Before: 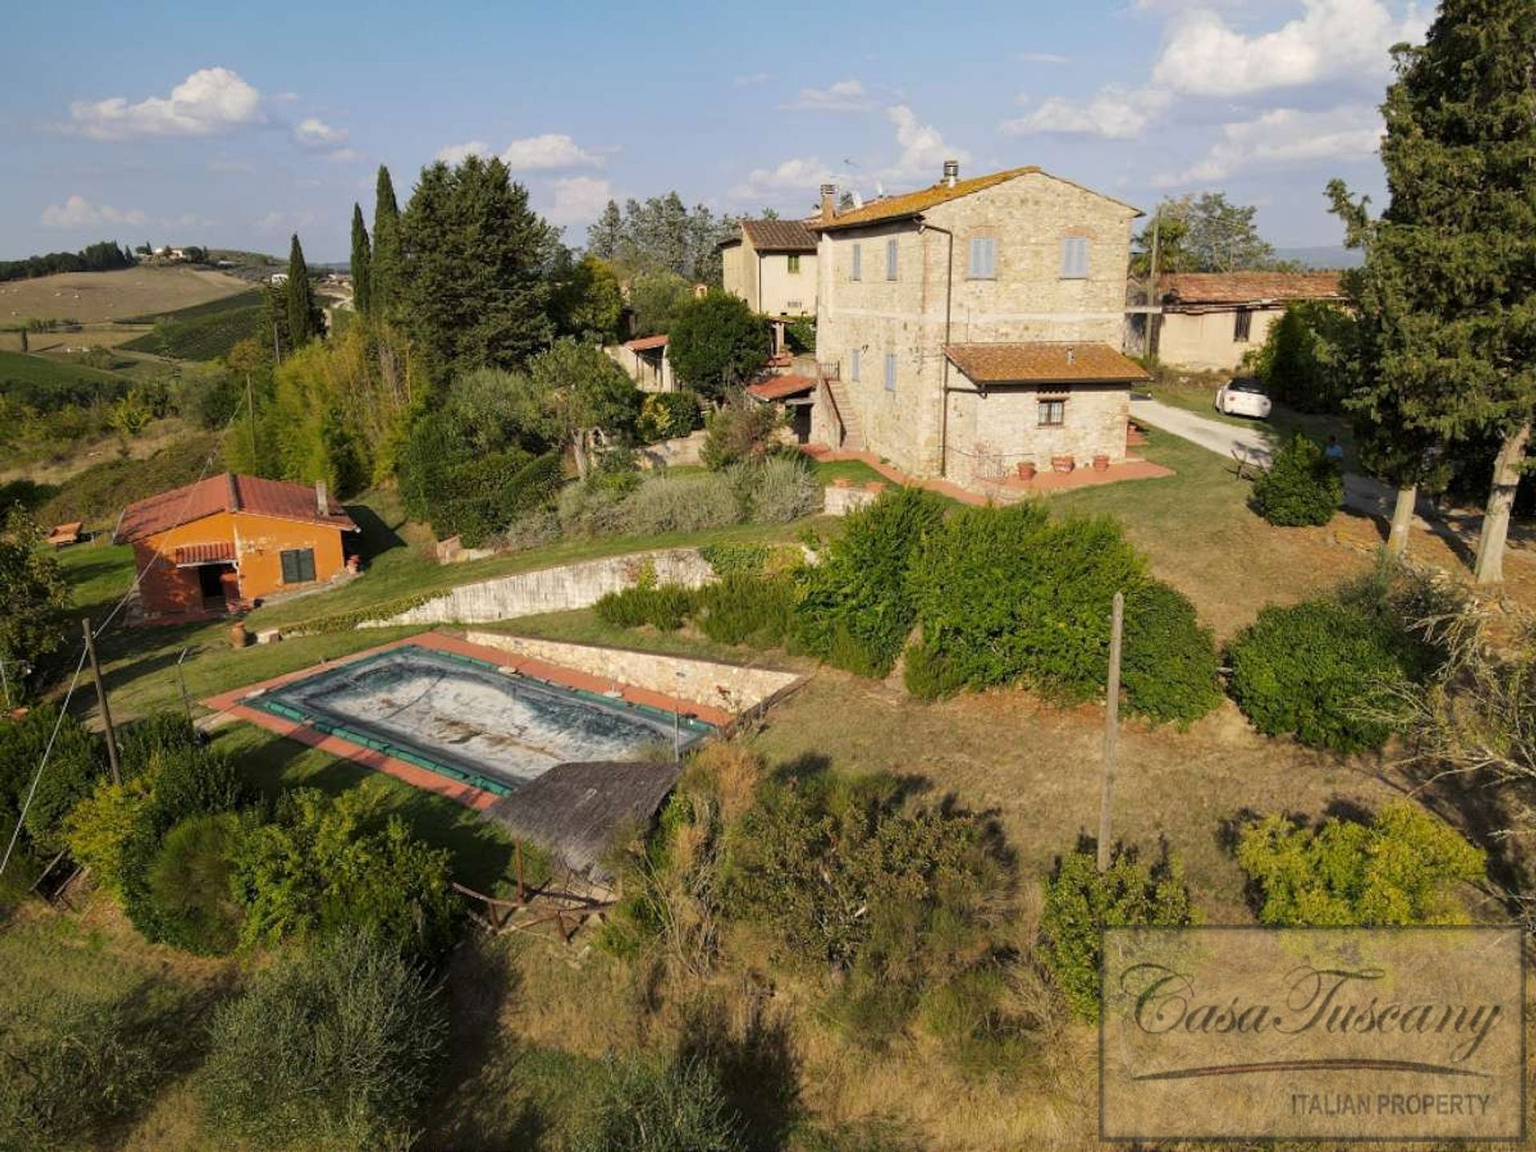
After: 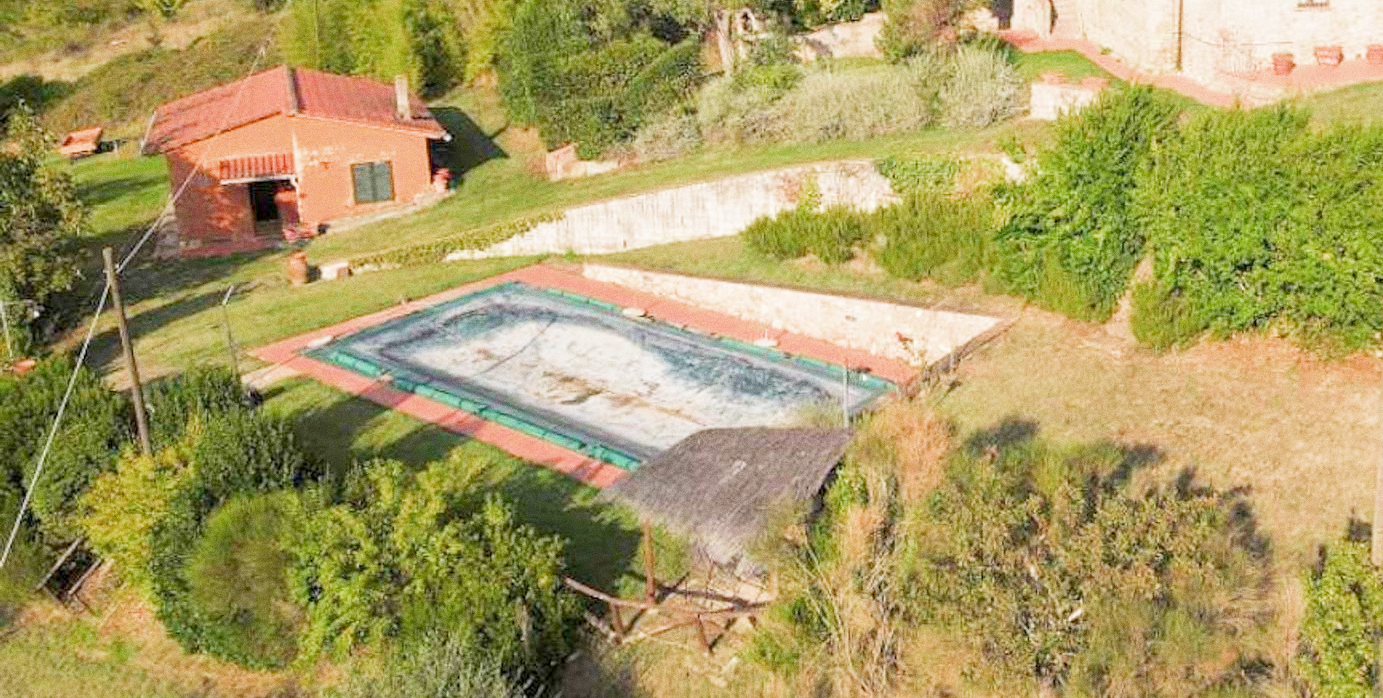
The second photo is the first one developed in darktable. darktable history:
filmic rgb: middle gray luminance 4.29%, black relative exposure -13 EV, white relative exposure 5 EV, threshold 6 EV, target black luminance 0%, hardness 5.19, latitude 59.69%, contrast 0.767, highlights saturation mix 5%, shadows ↔ highlights balance 25.95%, add noise in highlights 0, color science v3 (2019), use custom middle-gray values true, iterations of high-quality reconstruction 0, contrast in highlights soft, enable highlight reconstruction true
grain: coarseness 0.09 ISO
white balance: red 1.004, blue 1.024
crop: top 36.498%, right 27.964%, bottom 14.995%
